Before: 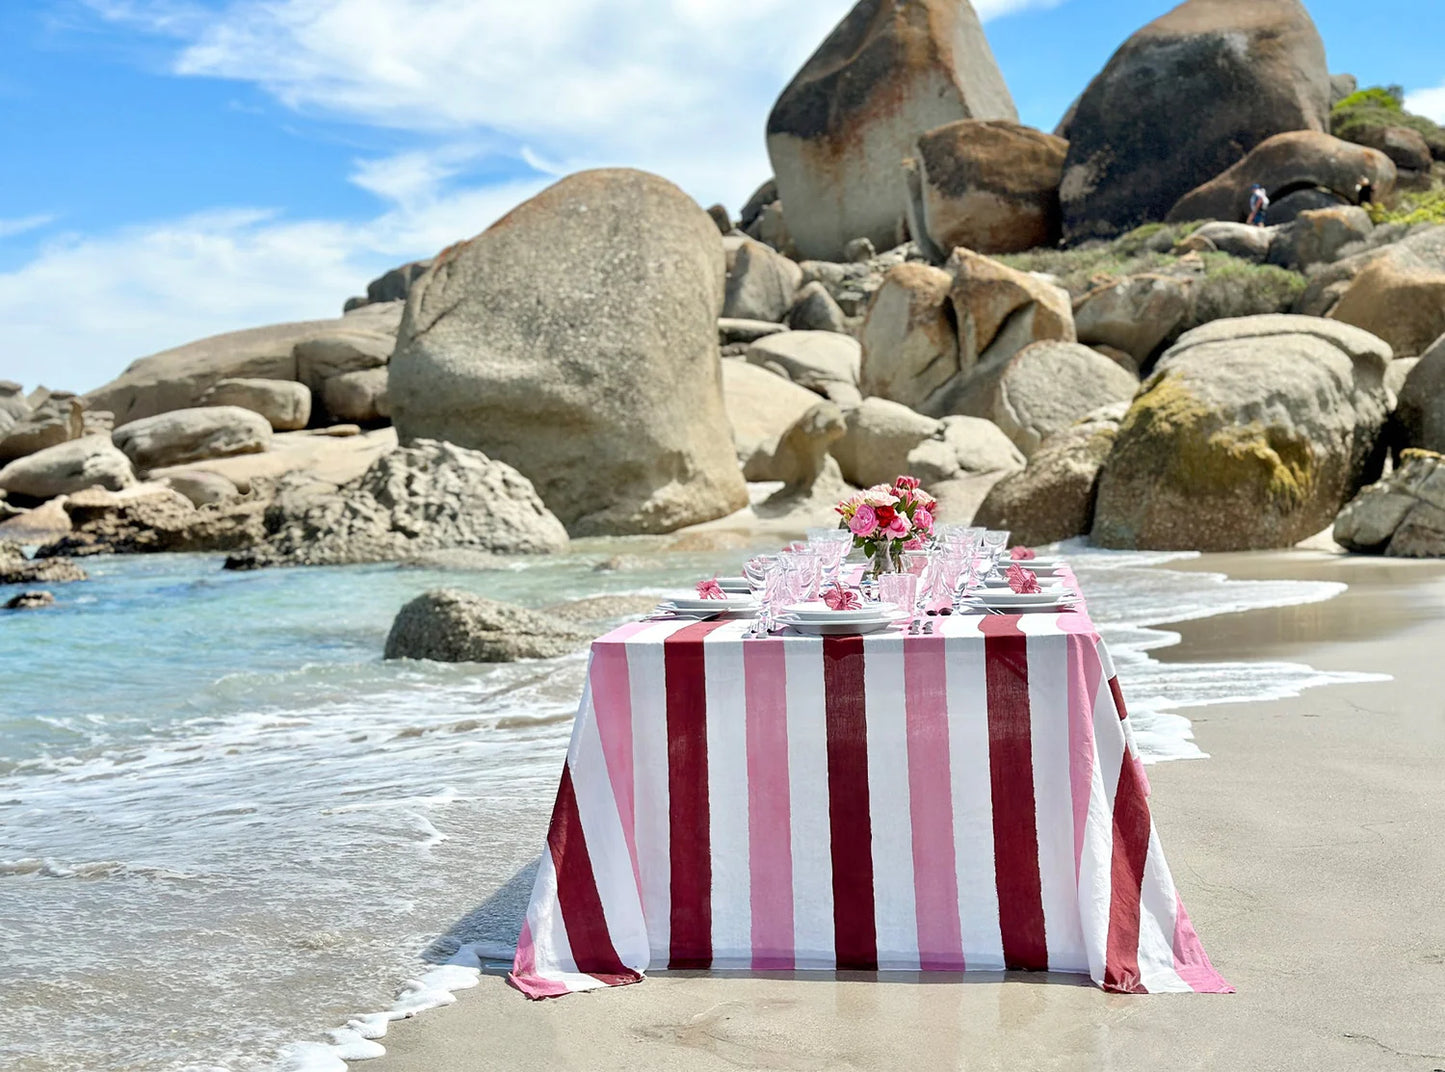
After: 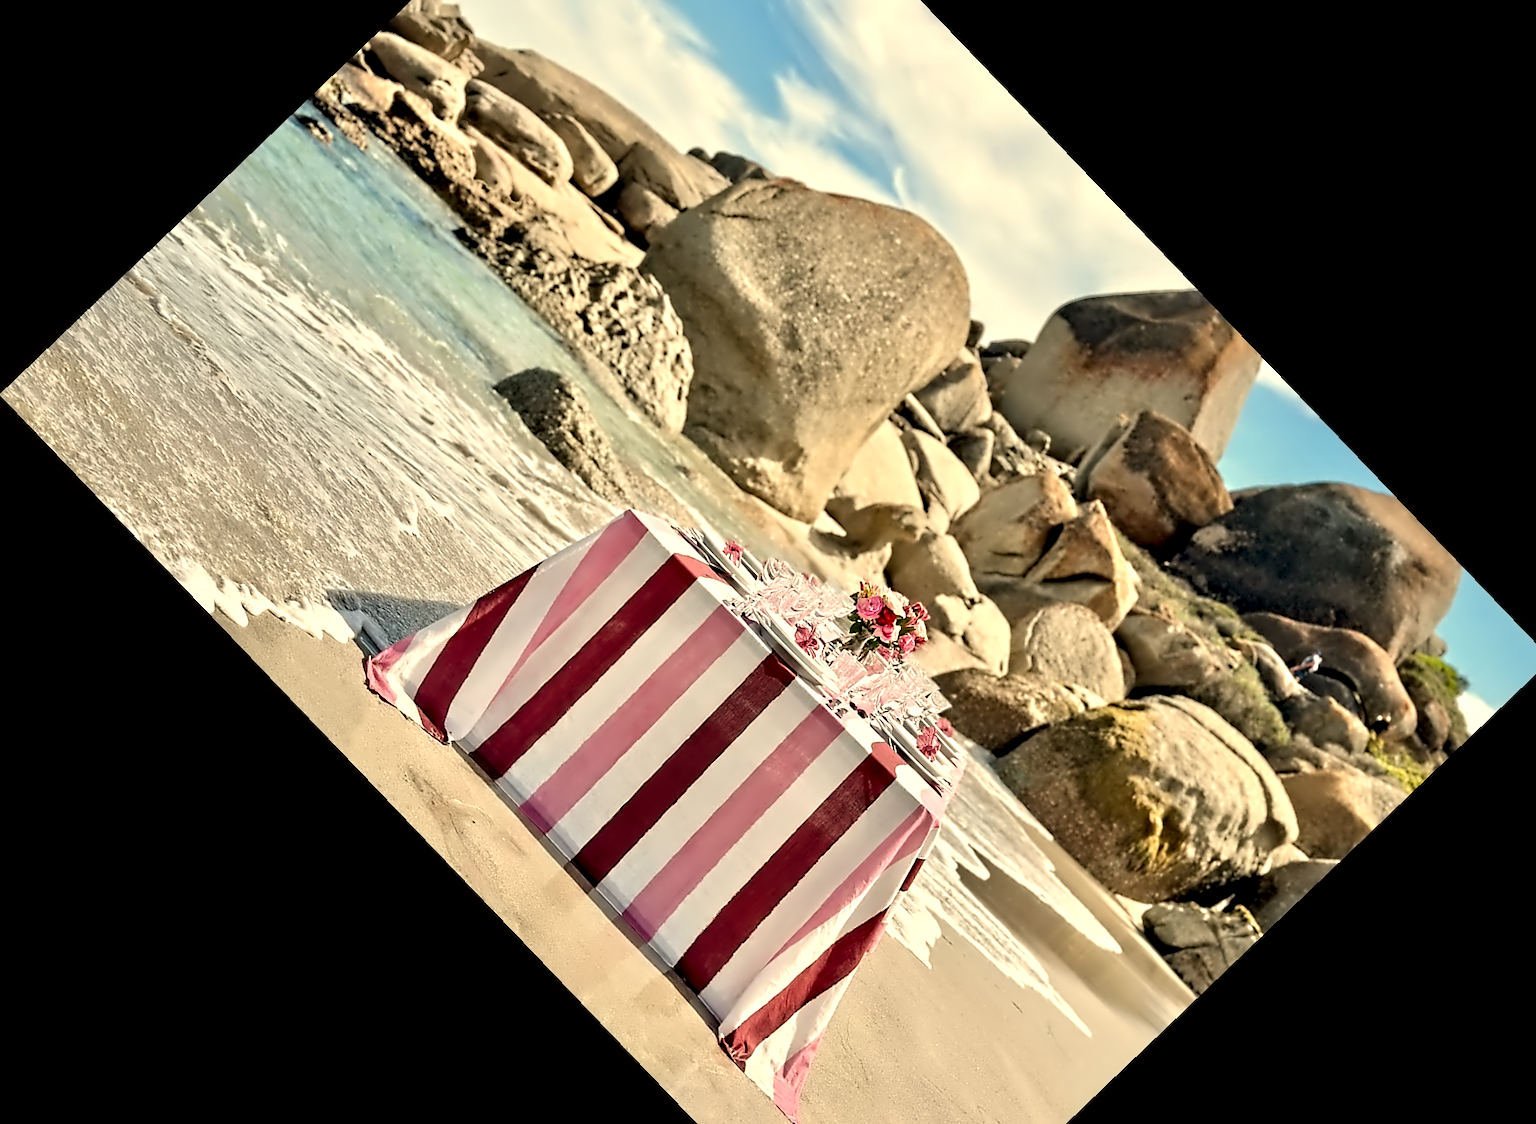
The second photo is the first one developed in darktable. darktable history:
white balance: red 1.123, blue 0.83
contrast equalizer: octaves 7, y [[0.5, 0.542, 0.583, 0.625, 0.667, 0.708], [0.5 ×6], [0.5 ×6], [0, 0.033, 0.067, 0.1, 0.133, 0.167], [0, 0.05, 0.1, 0.15, 0.2, 0.25]]
crop and rotate: angle -46.26°, top 16.234%, right 0.912%, bottom 11.704%
